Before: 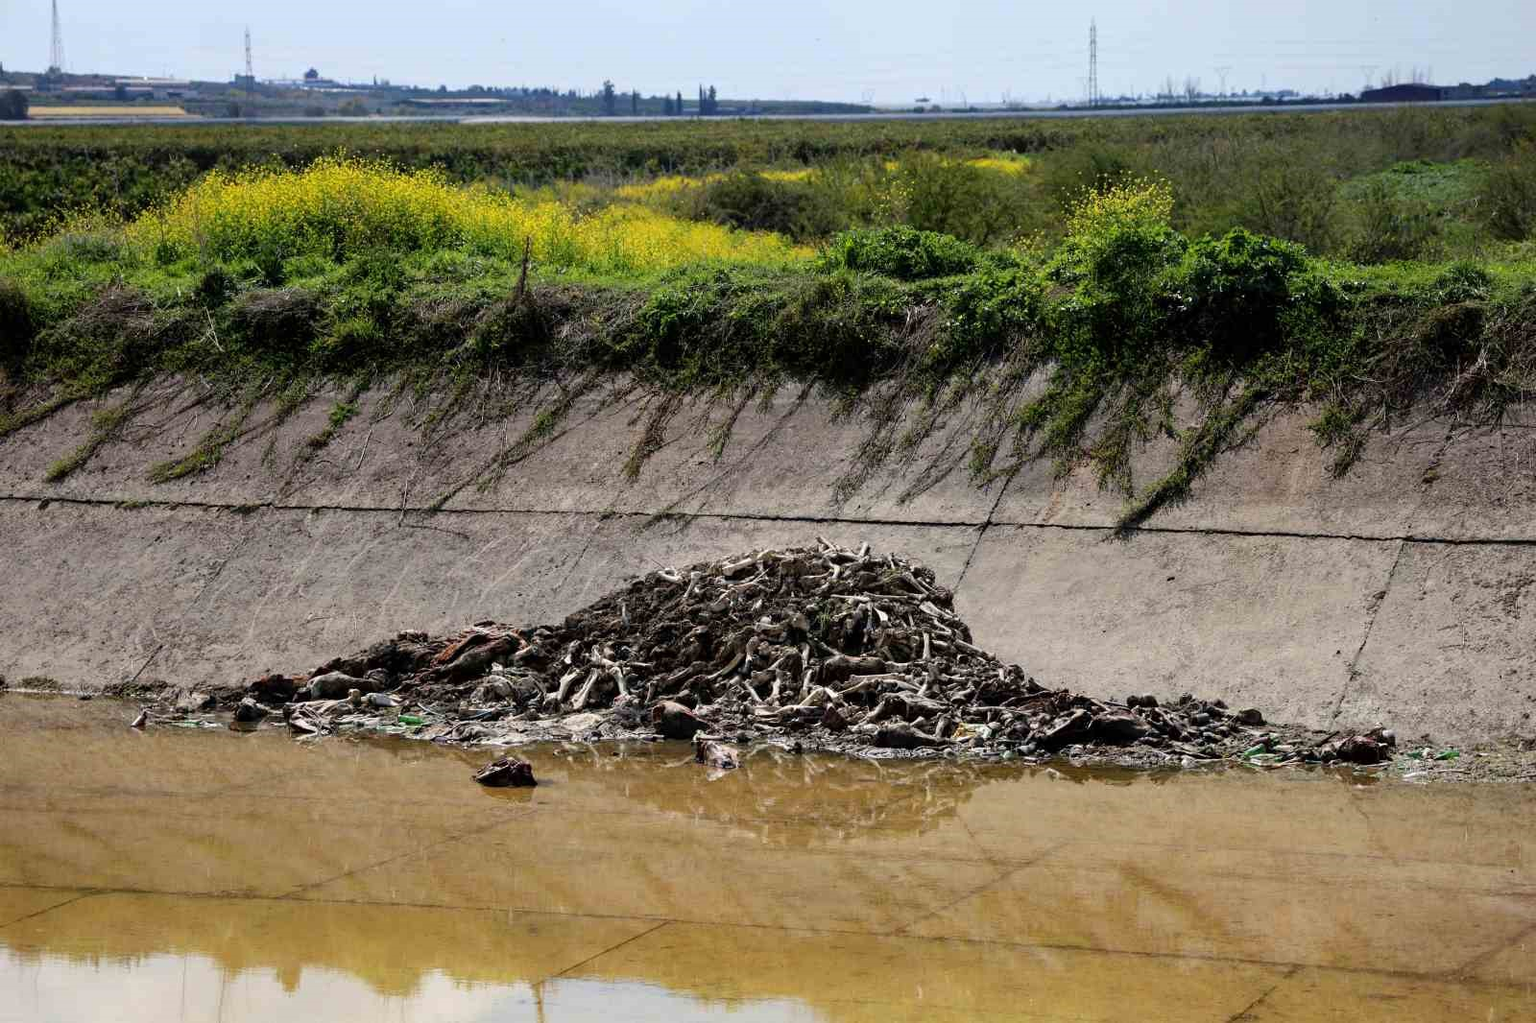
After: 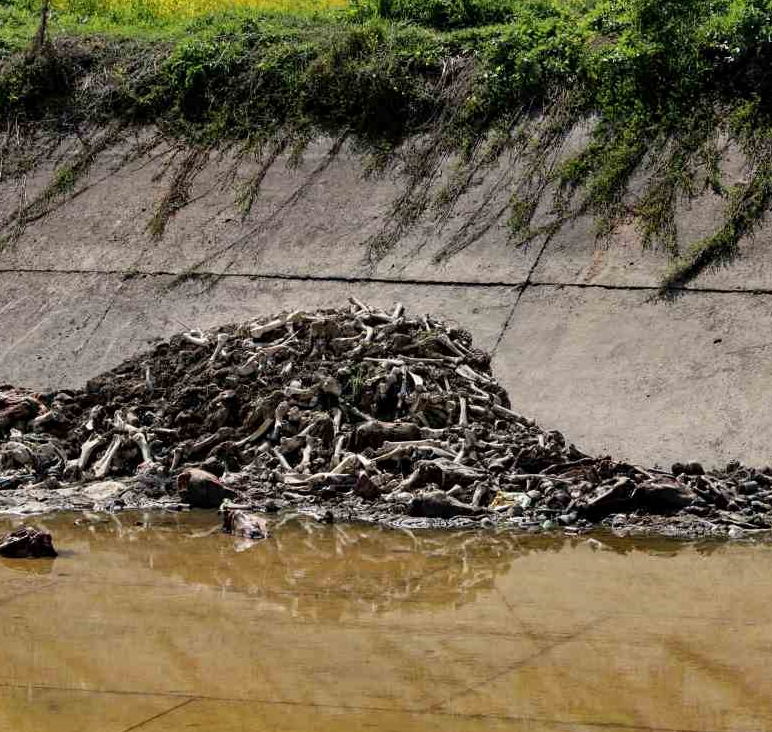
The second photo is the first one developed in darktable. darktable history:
contrast equalizer: octaves 7, y [[0.5, 0.502, 0.506, 0.511, 0.52, 0.537], [0.5 ×6], [0.505, 0.509, 0.518, 0.534, 0.553, 0.561], [0 ×6], [0 ×6]]
crop: left 31.379%, top 24.658%, right 20.326%, bottom 6.628%
exposure: compensate highlight preservation false
shadows and highlights: shadows 43.71, white point adjustment -1.46, soften with gaussian
